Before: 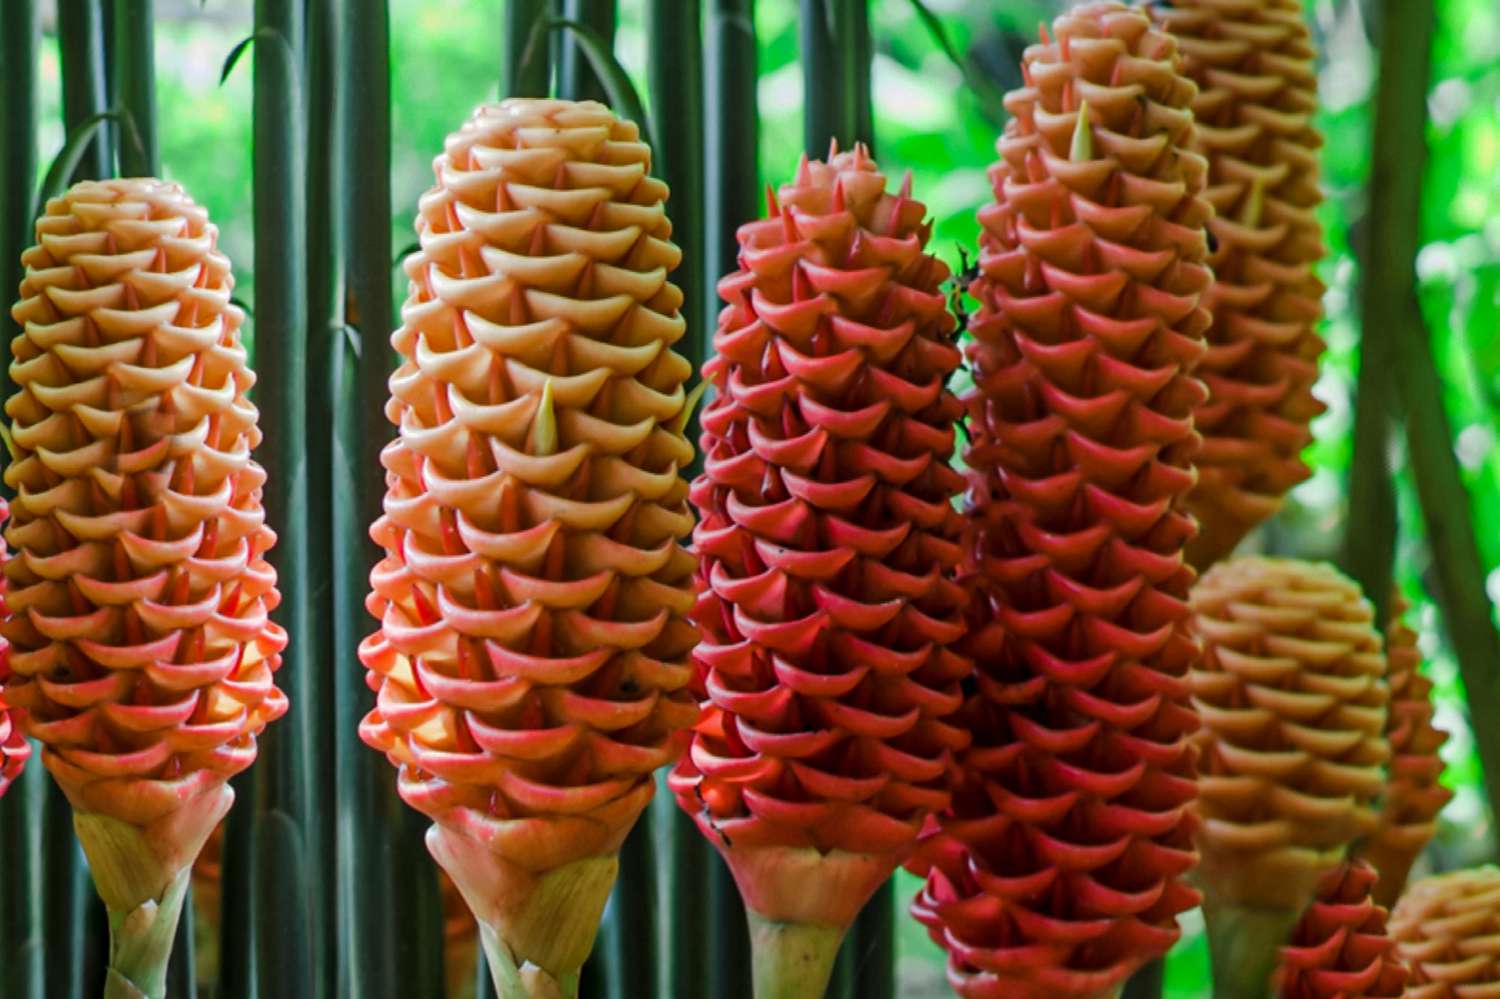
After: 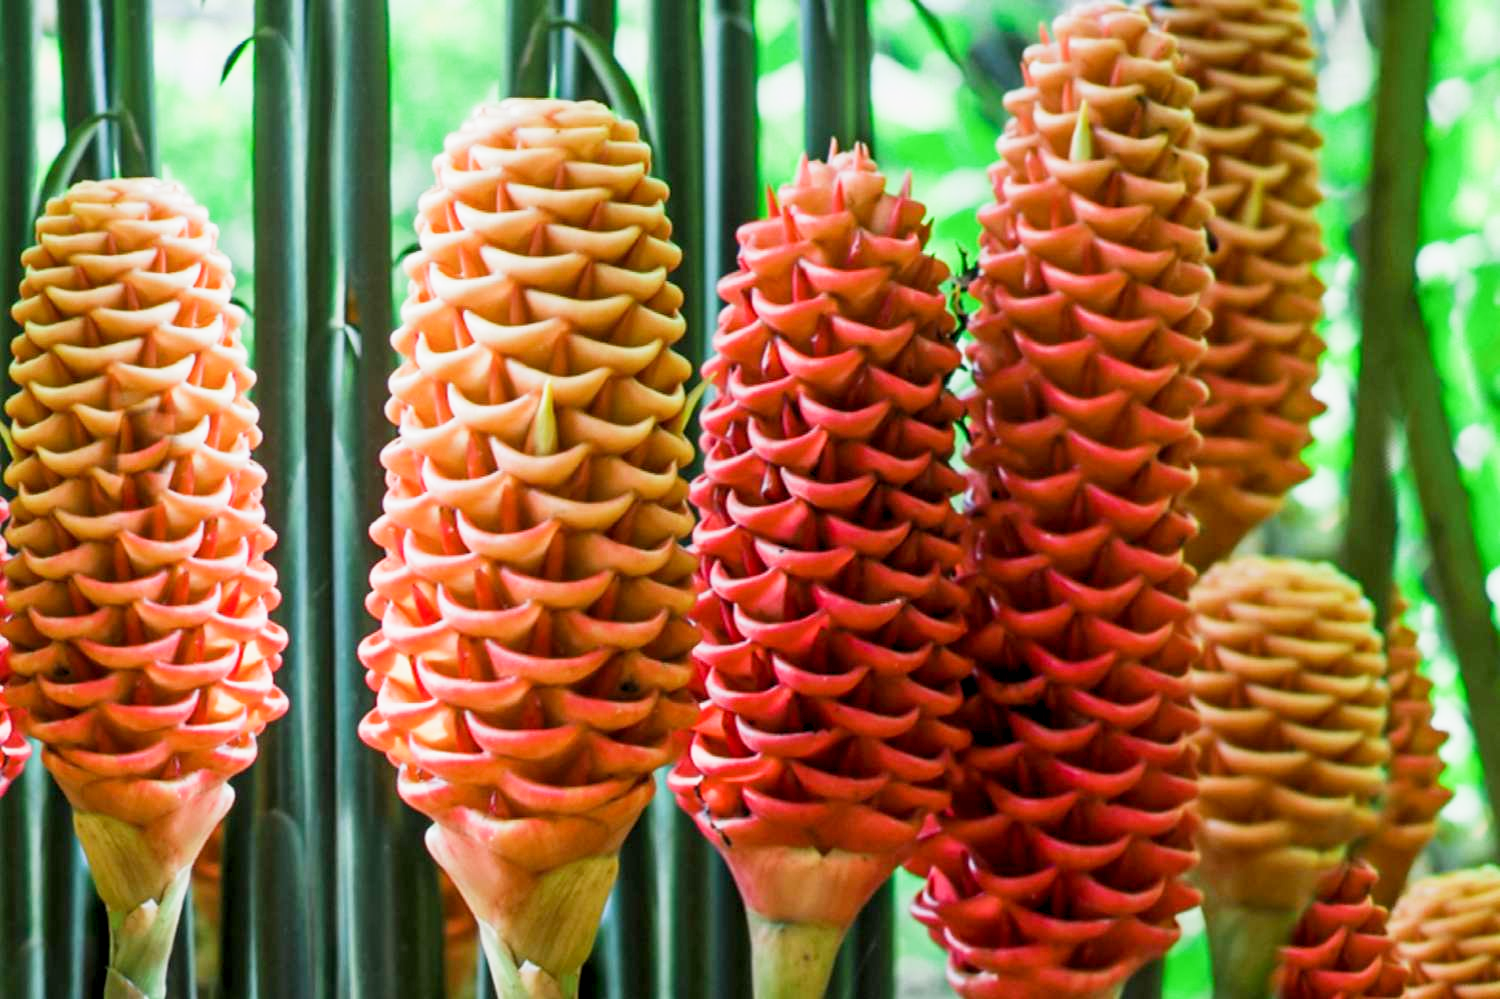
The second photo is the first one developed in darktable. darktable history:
exposure: black level correction 0.001, exposure 1 EV, compensate highlight preservation false
sigmoid: contrast 1.22, skew 0.65
